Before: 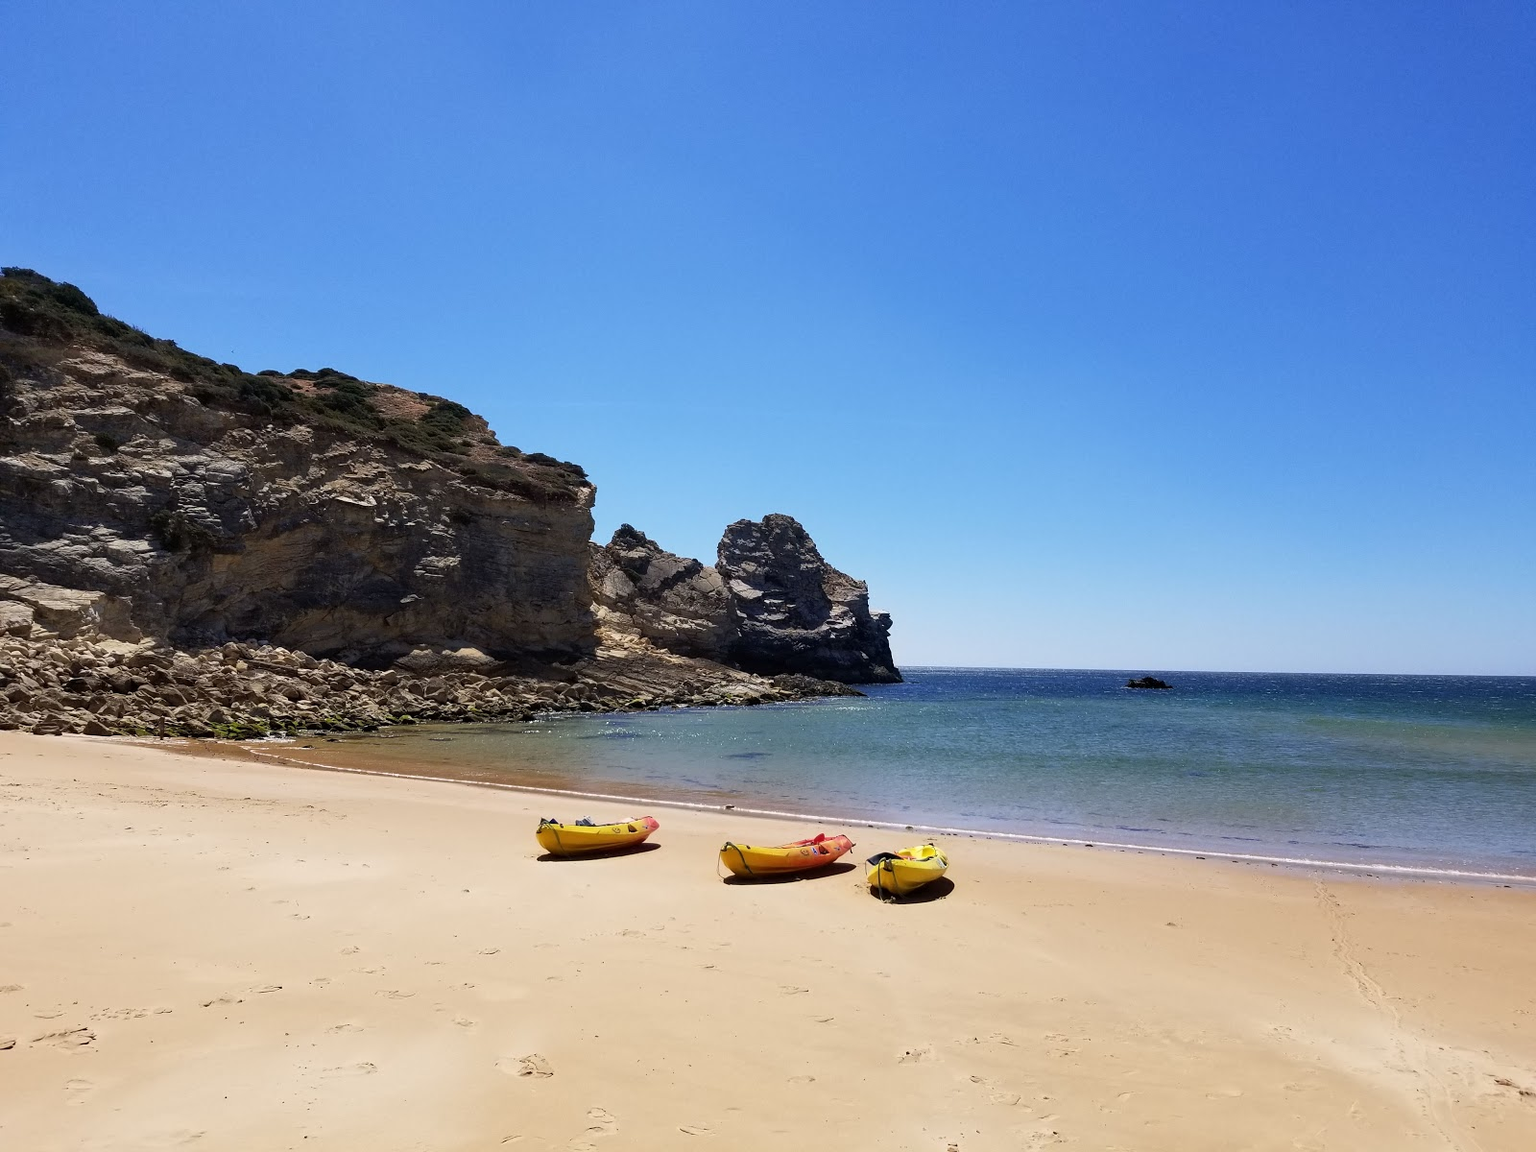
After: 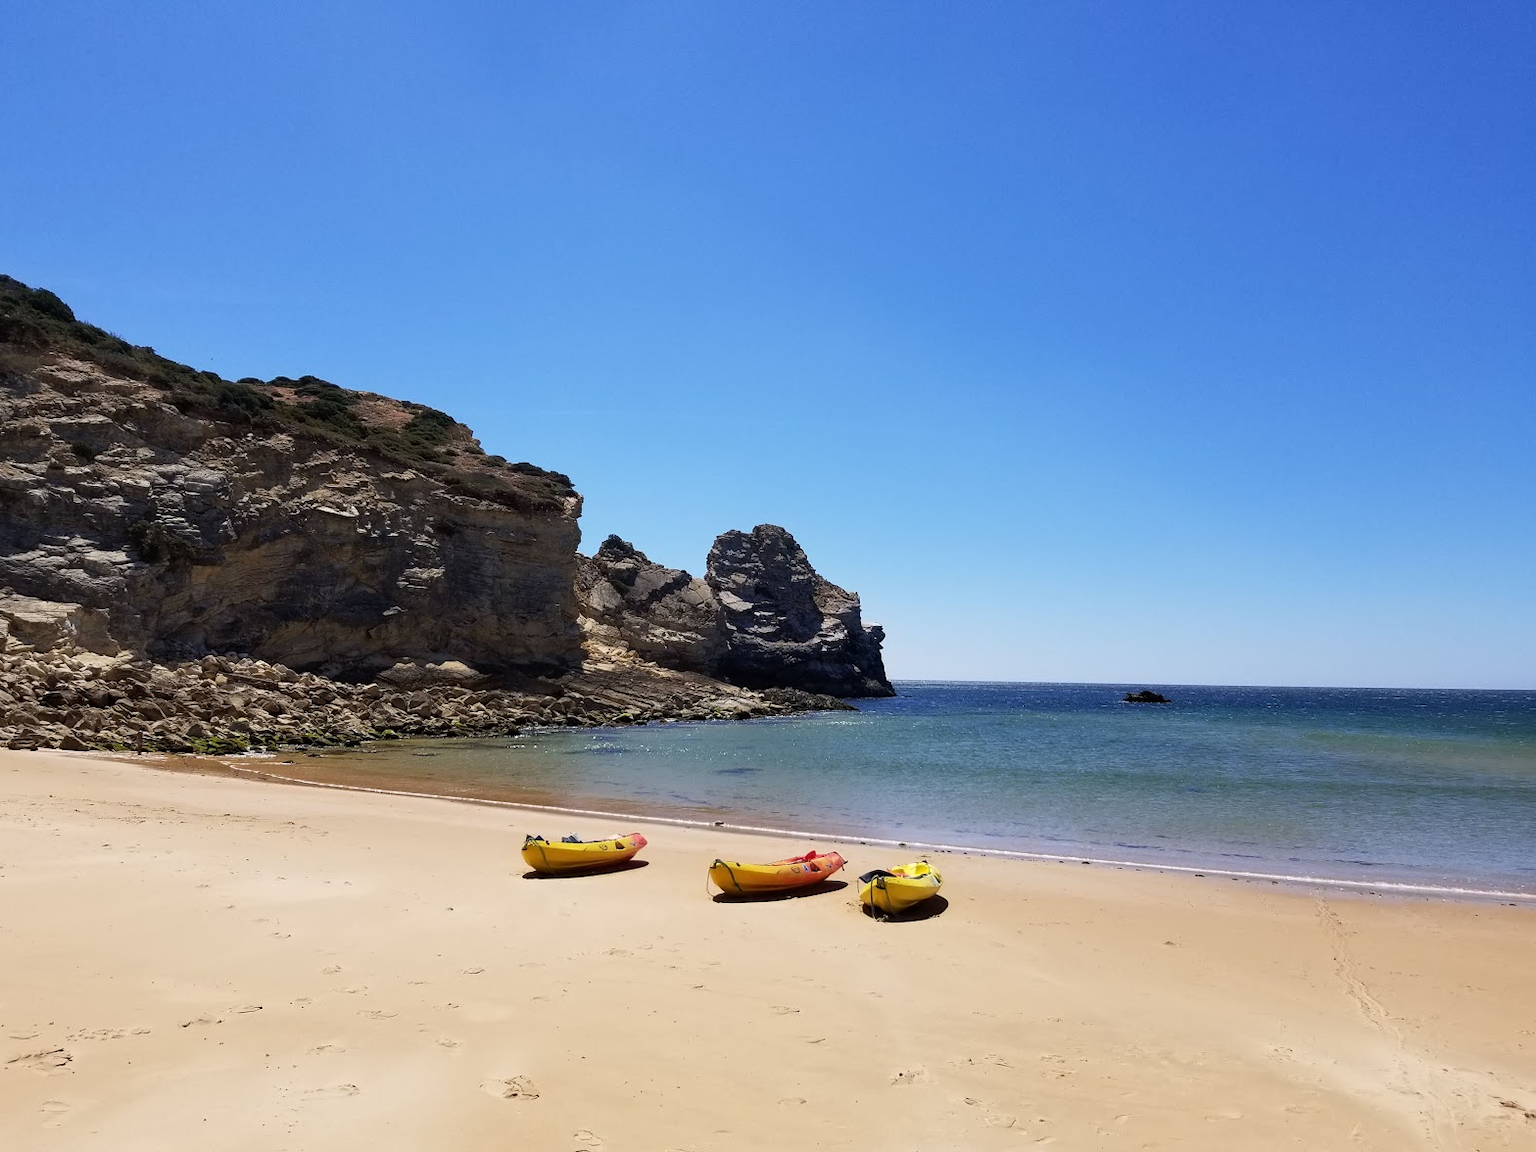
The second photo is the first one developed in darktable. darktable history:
crop: left 1.684%, right 0.285%, bottom 1.982%
